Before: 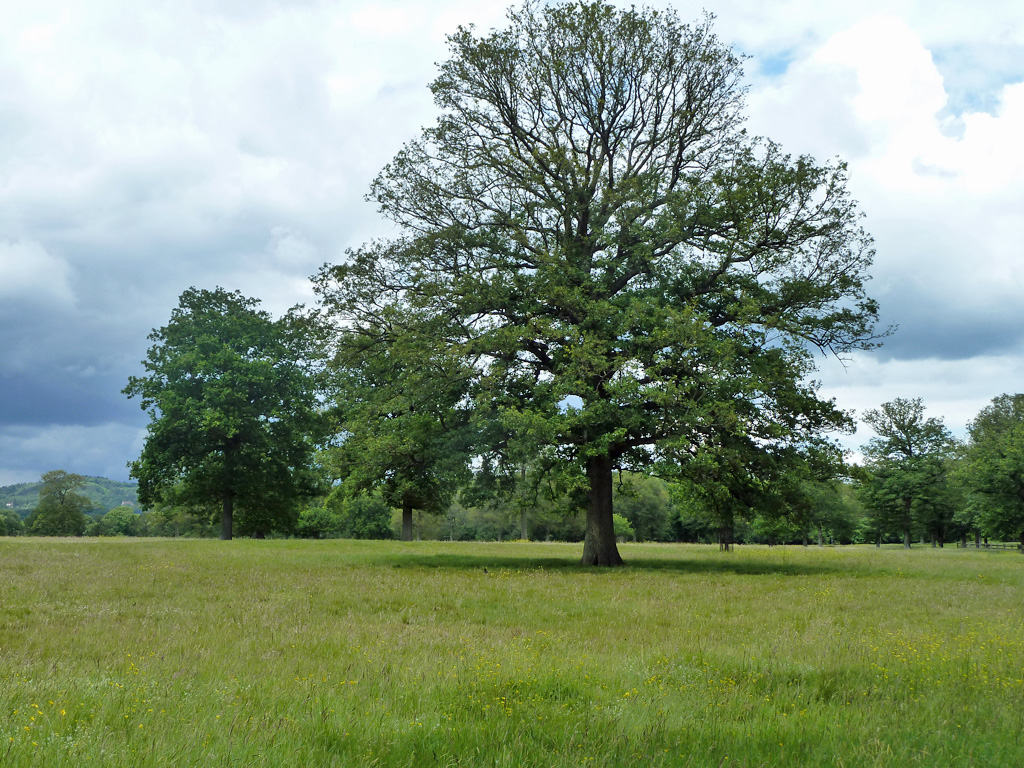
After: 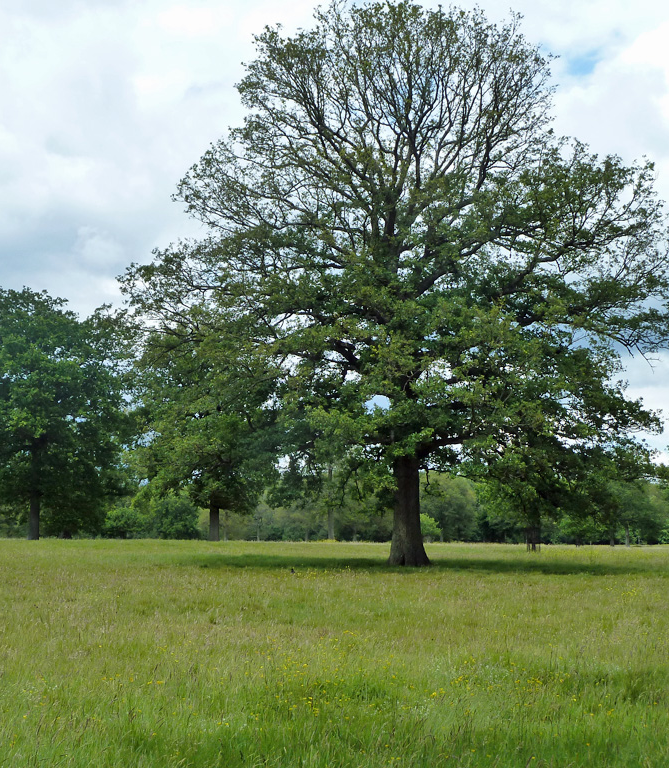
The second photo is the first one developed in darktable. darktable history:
crop and rotate: left 18.865%, right 15.727%
